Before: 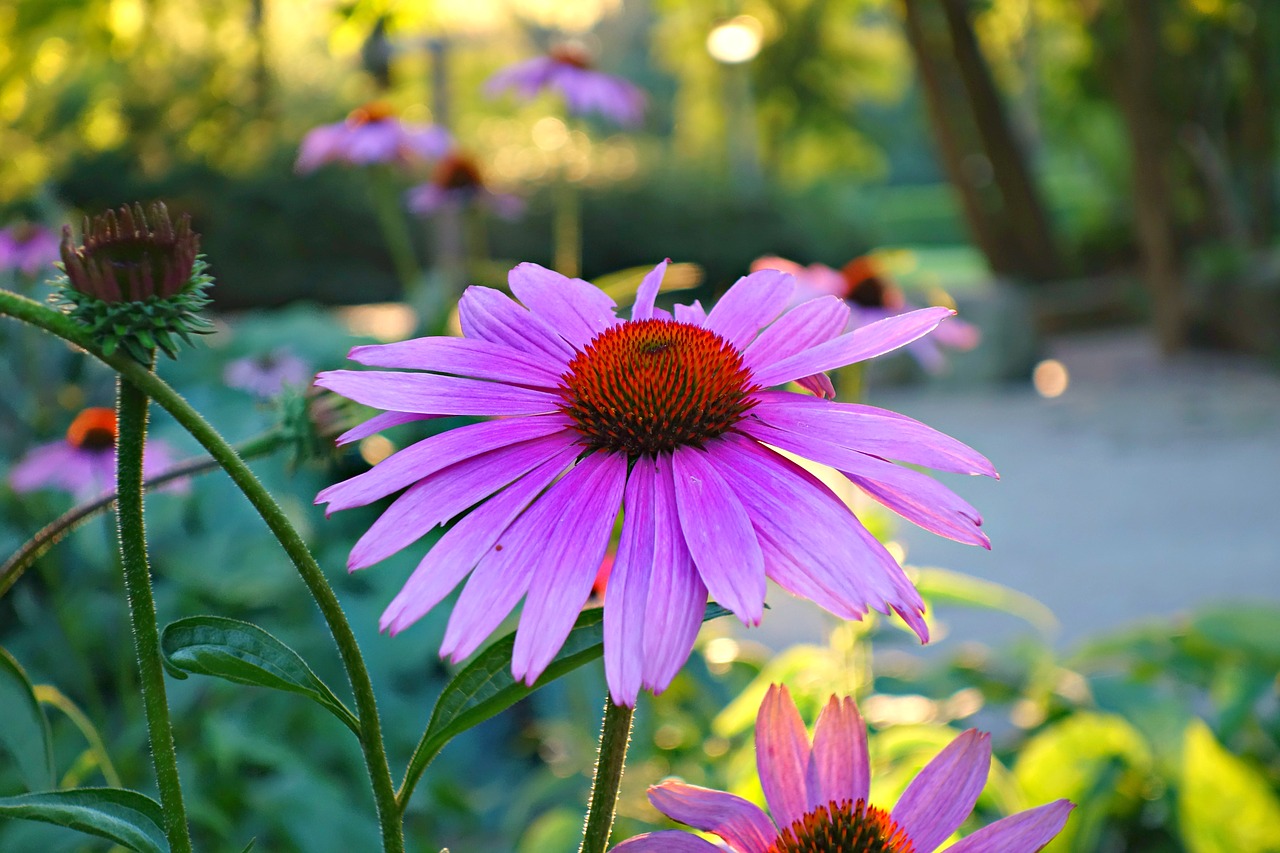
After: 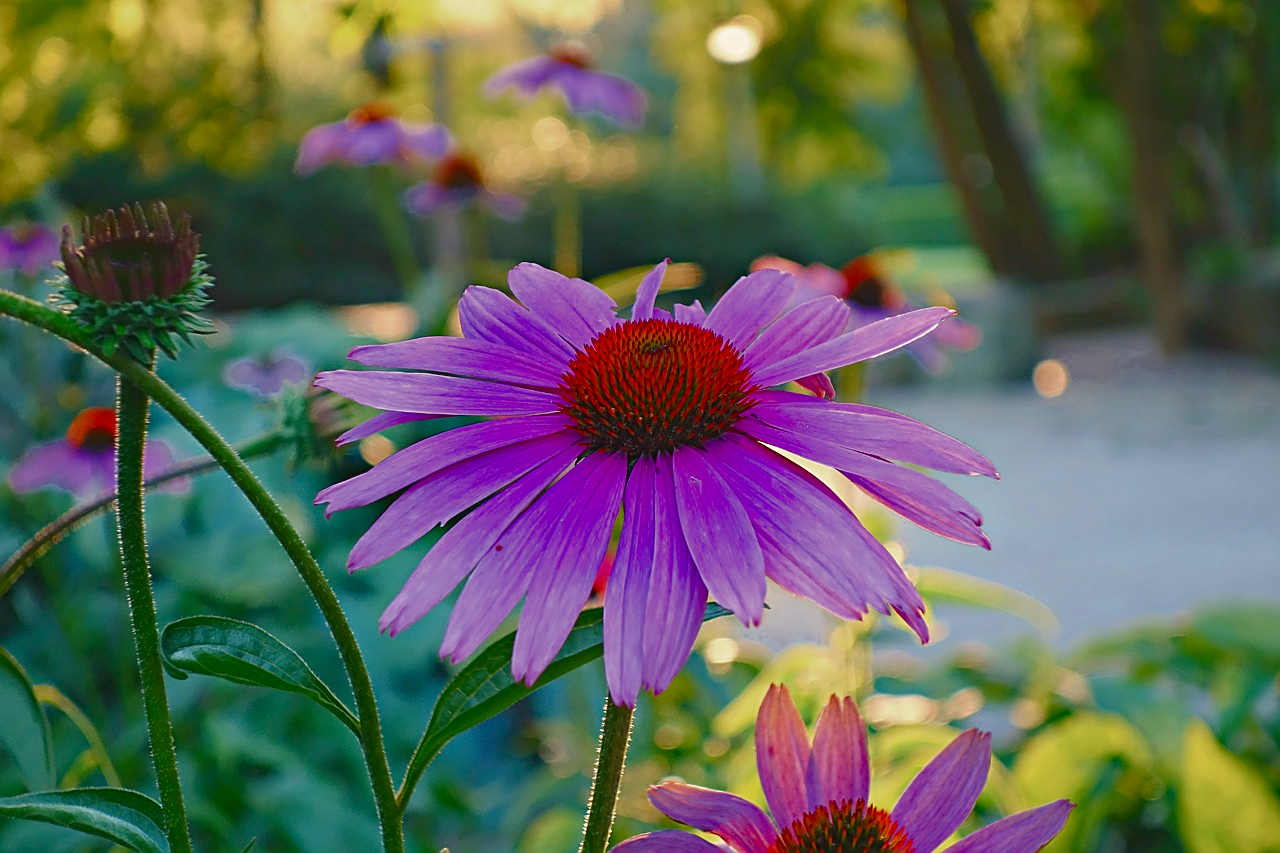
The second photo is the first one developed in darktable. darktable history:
sharpen: on, module defaults
color balance rgb: shadows lift › chroma 2%, shadows lift › hue 250°, power › hue 326.4°, highlights gain › chroma 2%, highlights gain › hue 64.8°, global offset › luminance 0.5%, global offset › hue 58.8°, perceptual saturation grading › highlights -25%, perceptual saturation grading › shadows 30%, global vibrance 15%
color zones: curves: ch0 [(0.27, 0.396) (0.563, 0.504) (0.75, 0.5) (0.787, 0.307)]
